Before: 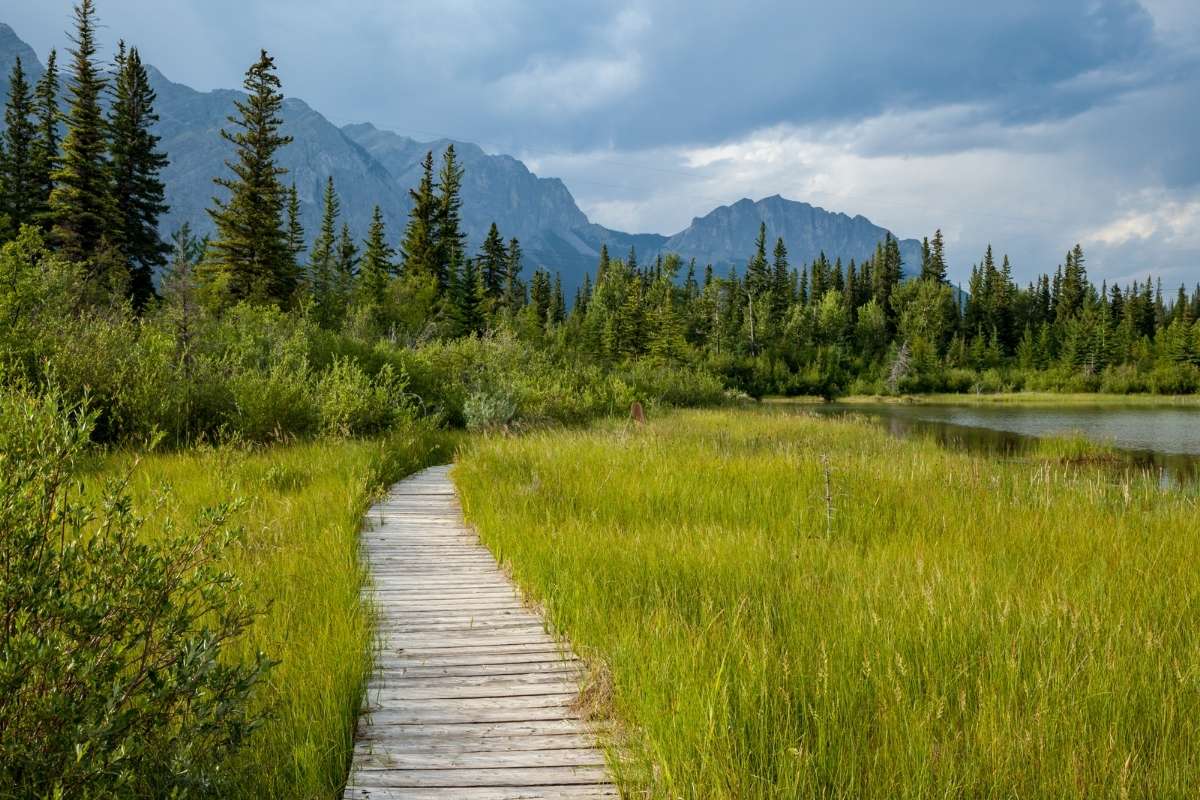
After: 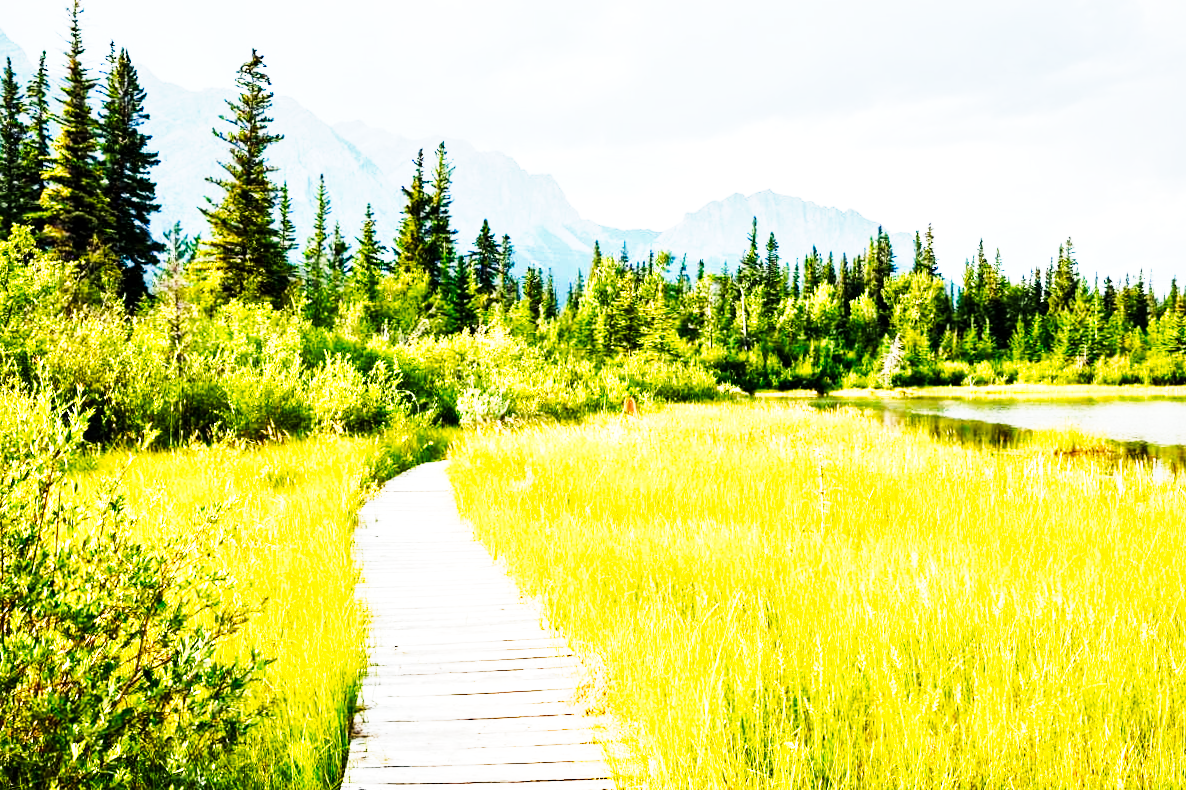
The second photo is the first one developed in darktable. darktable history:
tone curve: curves: ch0 [(0, 0) (0.003, 0.004) (0.011, 0.016) (0.025, 0.035) (0.044, 0.062) (0.069, 0.097) (0.1, 0.143) (0.136, 0.205) (0.177, 0.276) (0.224, 0.36) (0.277, 0.461) (0.335, 0.584) (0.399, 0.686) (0.468, 0.783) (0.543, 0.868) (0.623, 0.927) (0.709, 0.96) (0.801, 0.974) (0.898, 0.986) (1, 1)], preserve colors none
base curve: curves: ch0 [(0, 0) (0.007, 0.004) (0.027, 0.03) (0.046, 0.07) (0.207, 0.54) (0.442, 0.872) (0.673, 0.972) (1, 1)], preserve colors none
rotate and perspective: rotation -0.45°, automatic cropping original format, crop left 0.008, crop right 0.992, crop top 0.012, crop bottom 0.988
local contrast: mode bilateral grid, contrast 20, coarseness 50, detail 132%, midtone range 0.2
